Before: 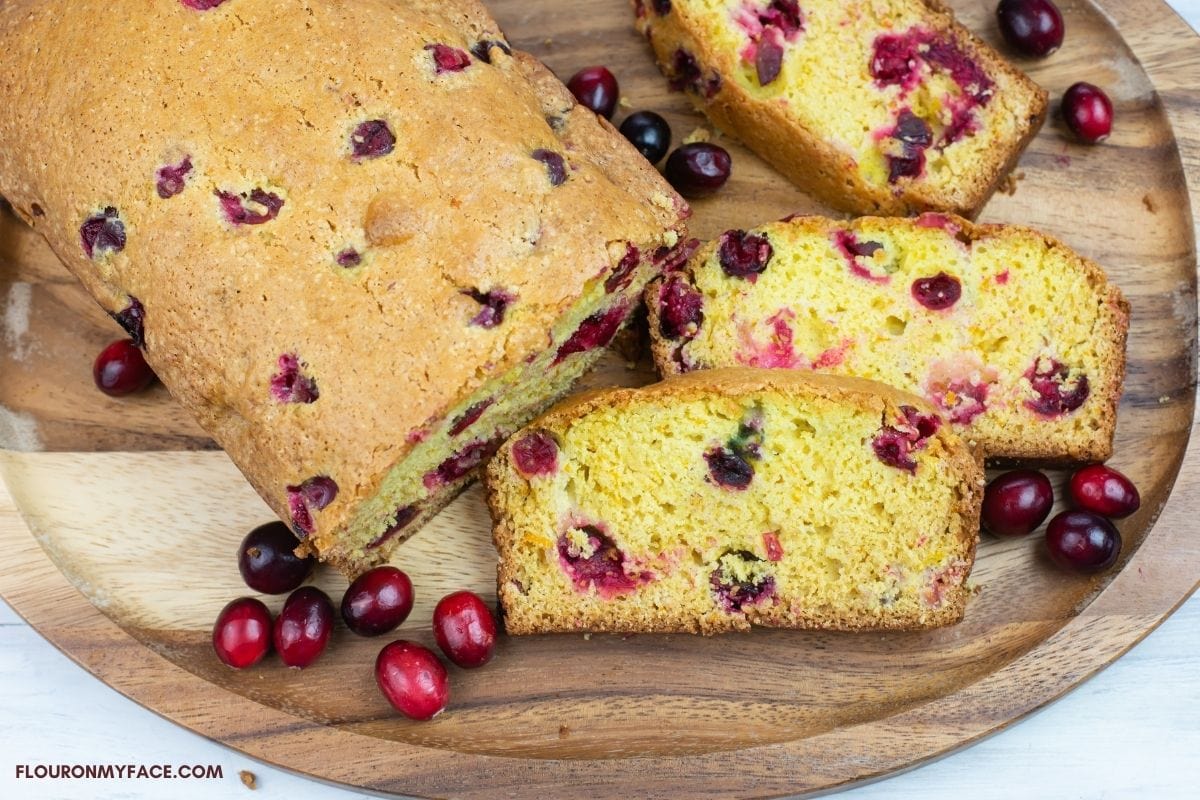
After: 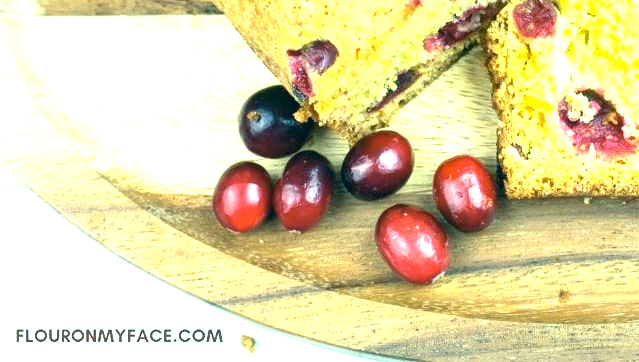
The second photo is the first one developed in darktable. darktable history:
color correction: highlights a* -19.42, highlights b* 9.8, shadows a* -20.71, shadows b* -11.22
crop and rotate: top 54.588%, right 46.679%, bottom 0.144%
exposure: black level correction 0.001, exposure 1.717 EV, compensate highlight preservation false
